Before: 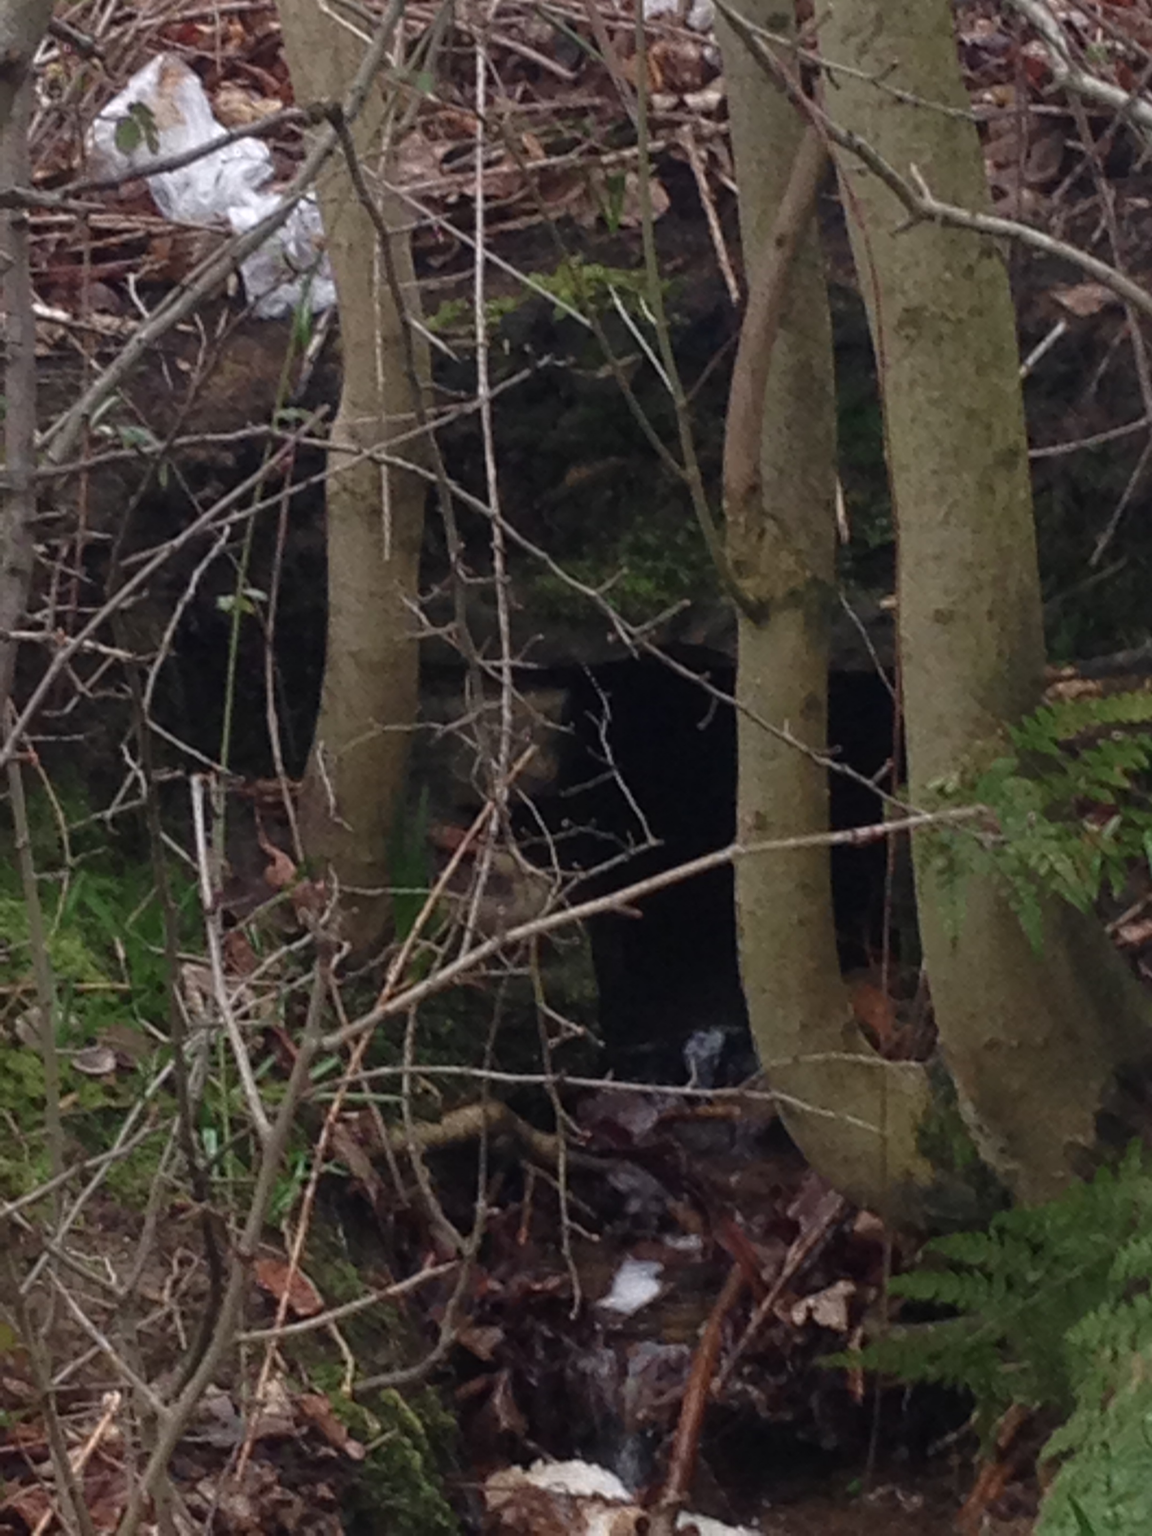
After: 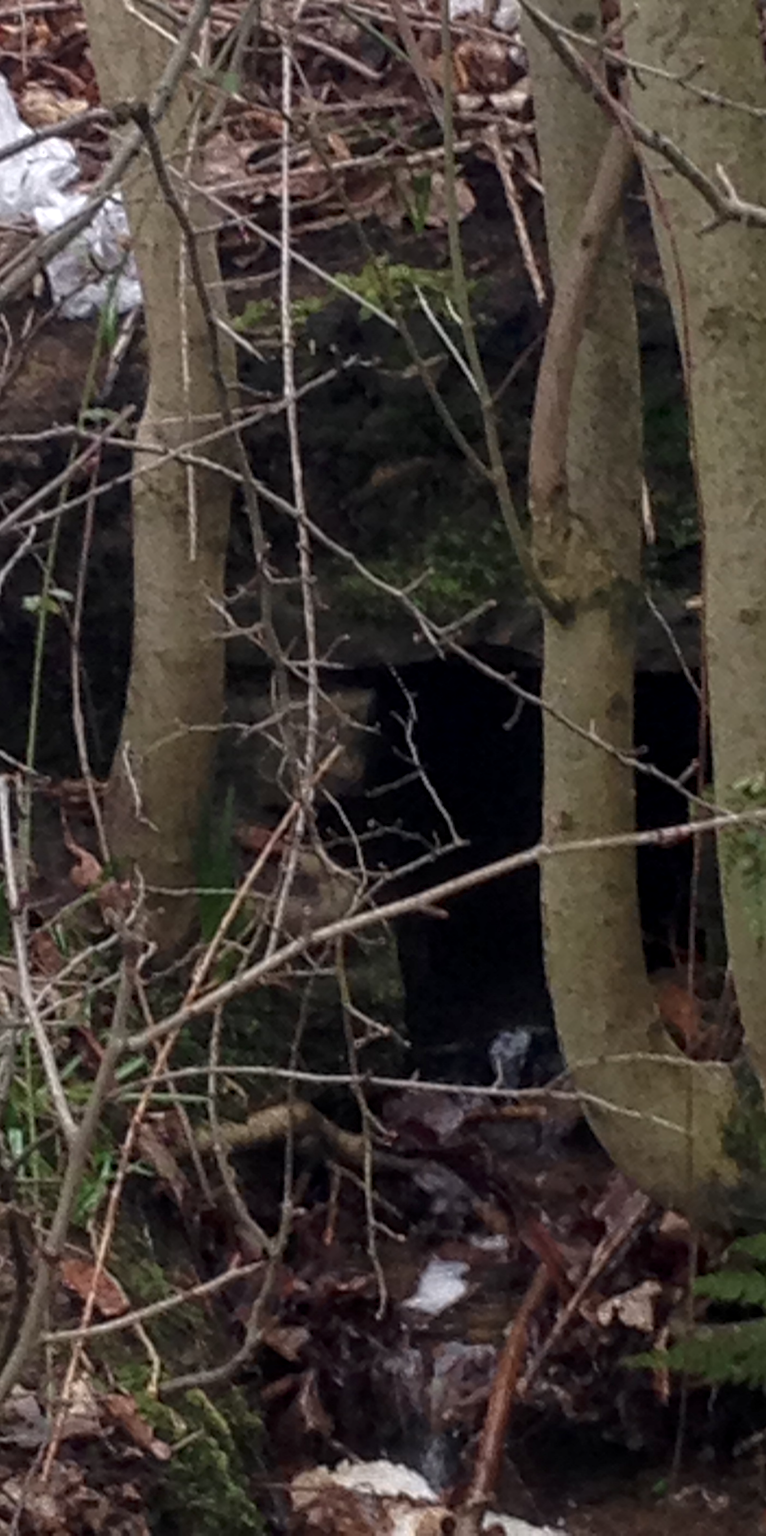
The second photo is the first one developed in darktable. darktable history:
crop: left 16.899%, right 16.556%
local contrast: detail 130%
